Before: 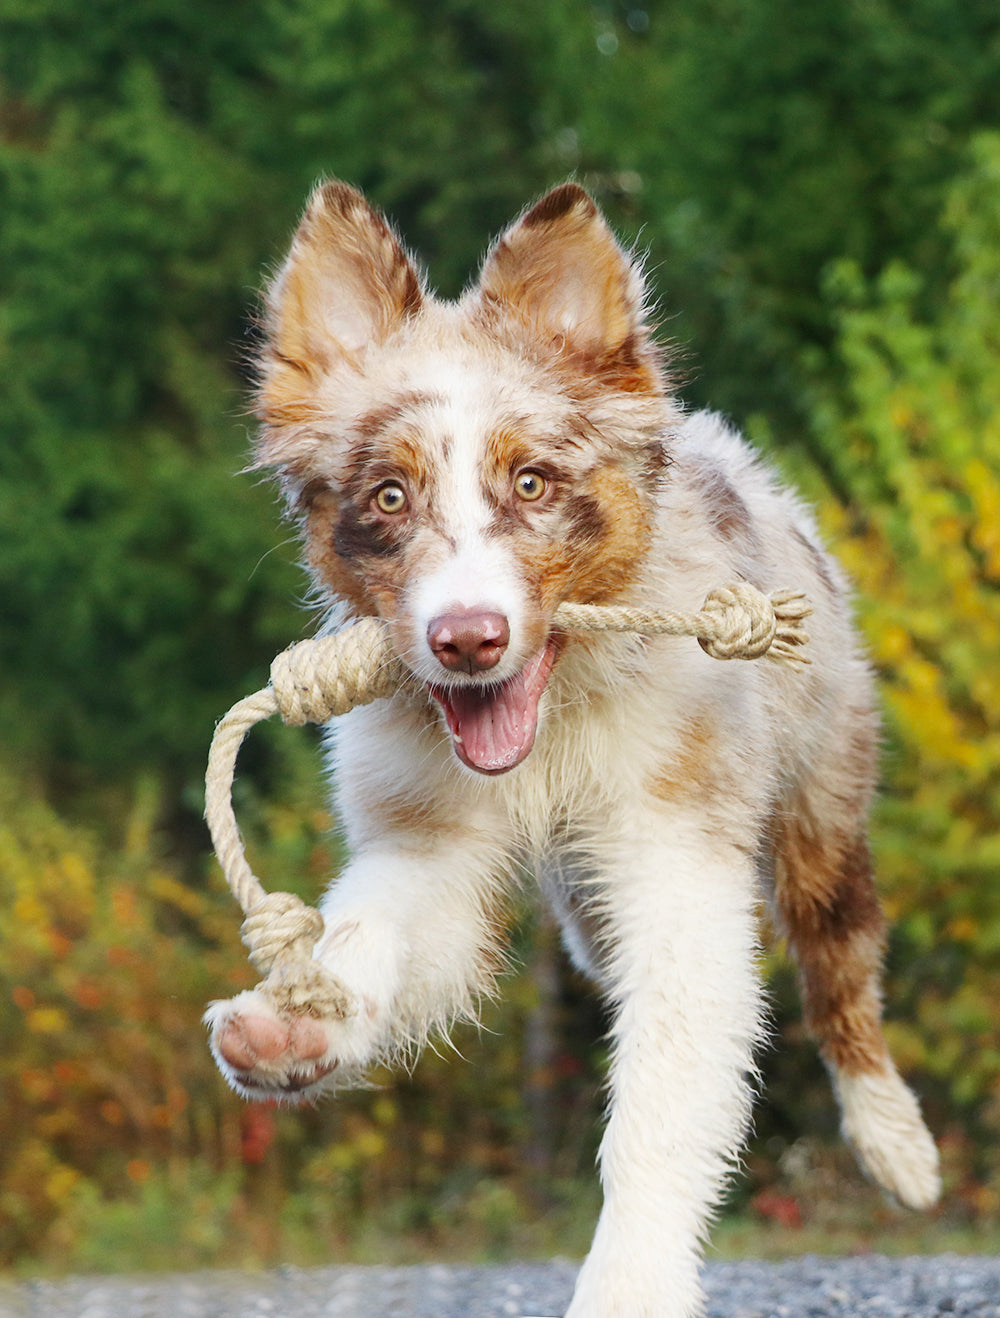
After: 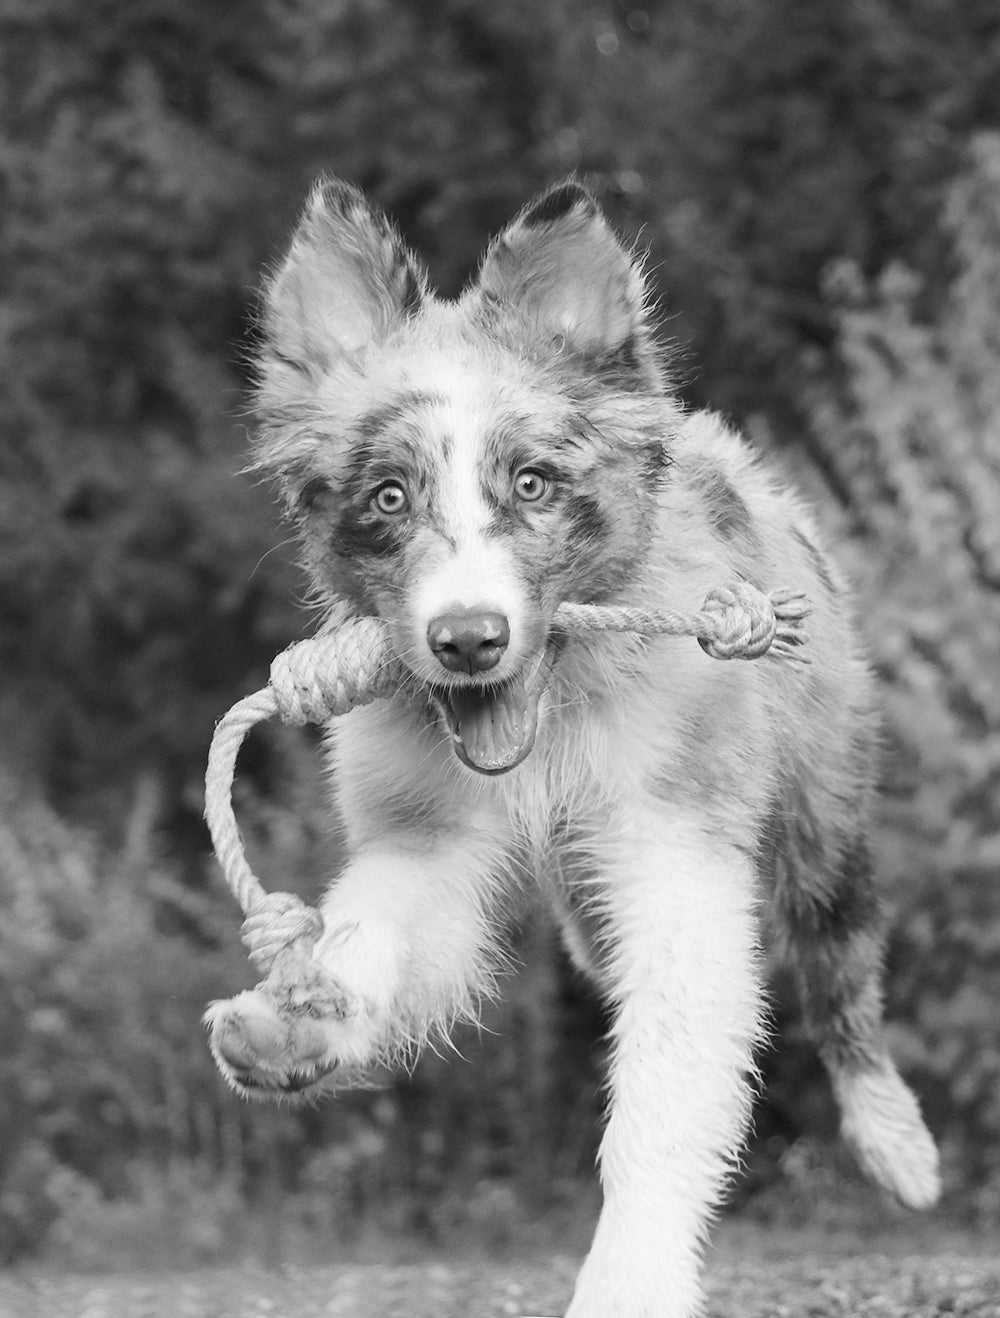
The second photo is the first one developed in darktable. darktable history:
color correction: highlights a* 15, highlights b* 31.55
monochrome: a 32, b 64, size 2.3, highlights 1
